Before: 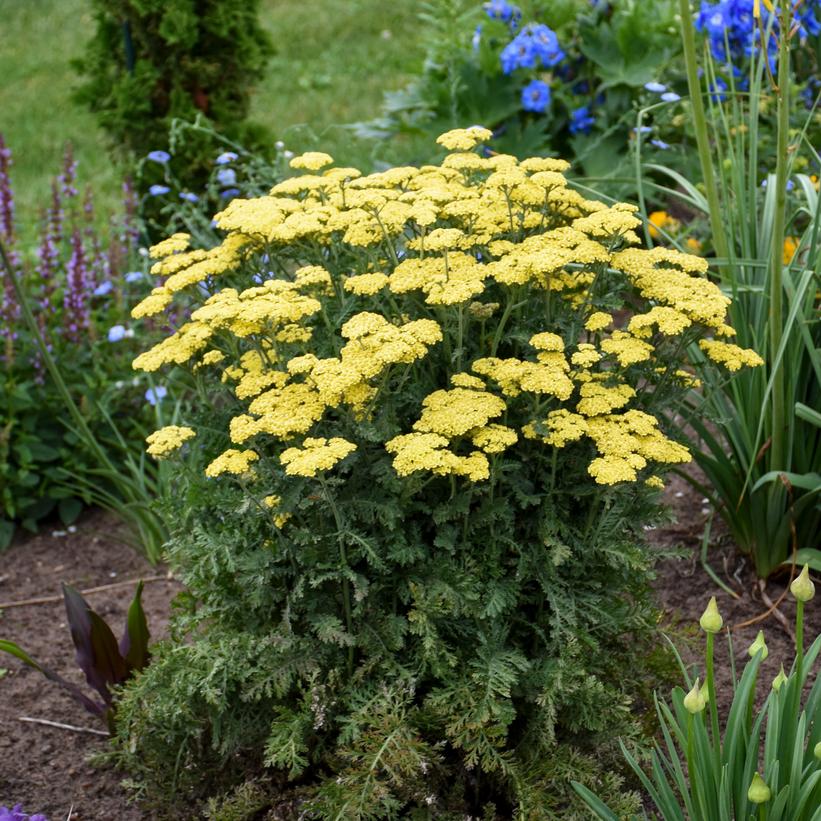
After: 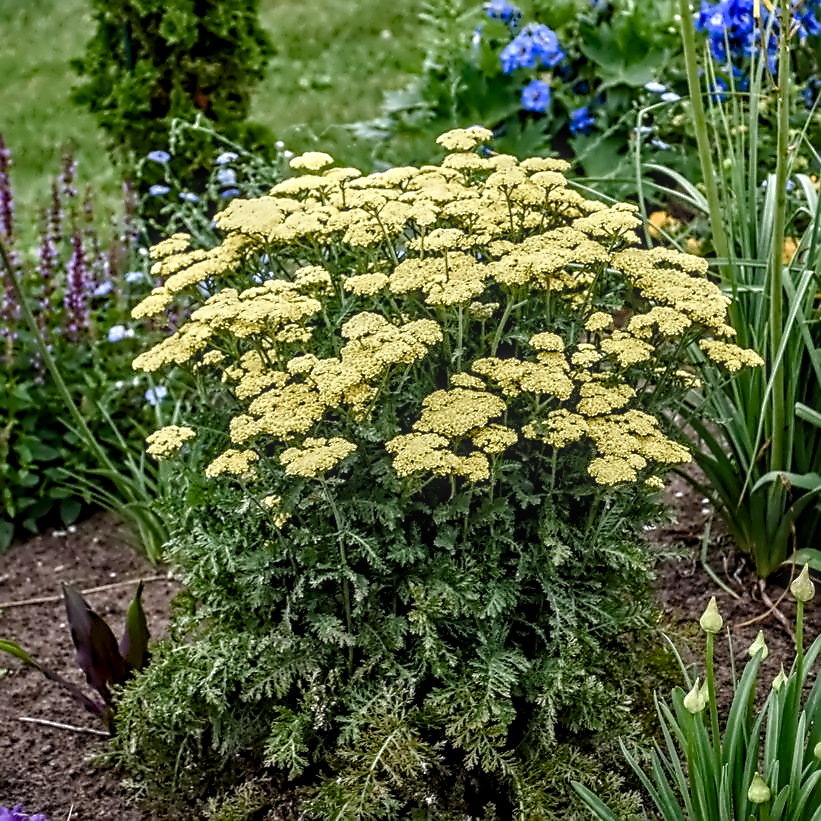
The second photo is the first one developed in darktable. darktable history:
contrast equalizer "denoise & sharpen": octaves 7, y [[0.5, 0.542, 0.583, 0.625, 0.667, 0.708], [0.5 ×6], [0.5 ×6], [0, 0.033, 0.067, 0.1, 0.133, 0.167], [0, 0.05, 0.1, 0.15, 0.2, 0.25]]
denoise (profiled): preserve shadows 1.35, scattering 0.011, a [-1, 0, 0], compensate highlight preservation false
sharpen "sharpen": on, module defaults
color balance rgb "basic colorfulness: natural skin": perceptual saturation grading › global saturation 20%, perceptual saturation grading › highlights -50%, perceptual saturation grading › shadows 30%
local contrast "clarity": highlights 0%, shadows 0%, detail 133%
